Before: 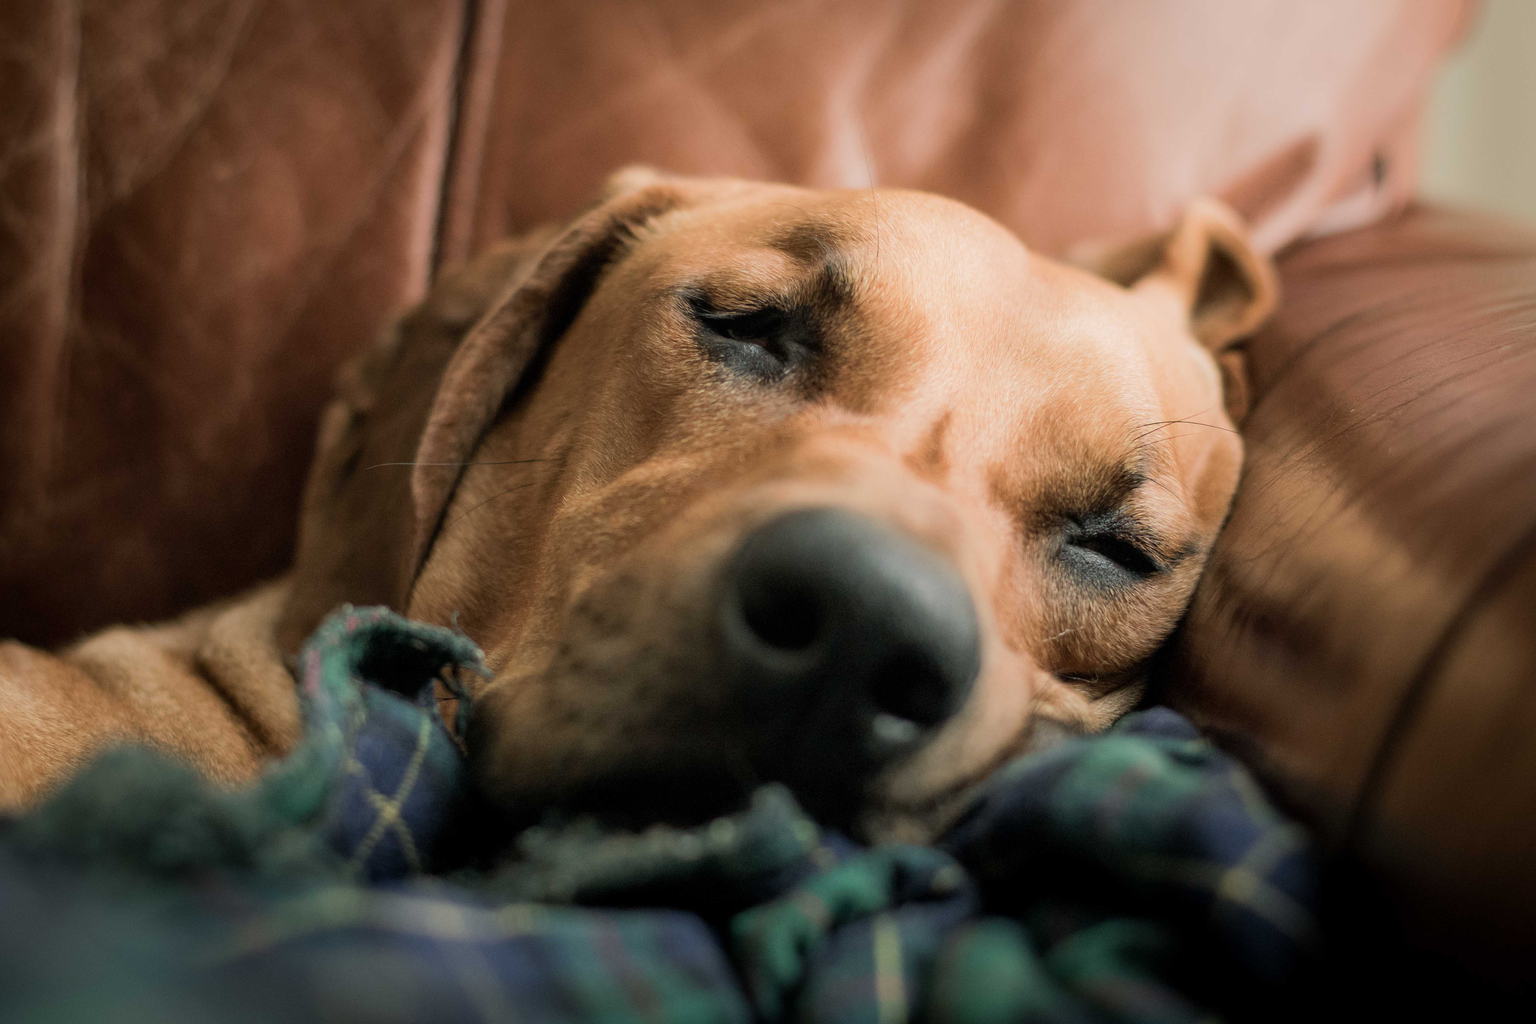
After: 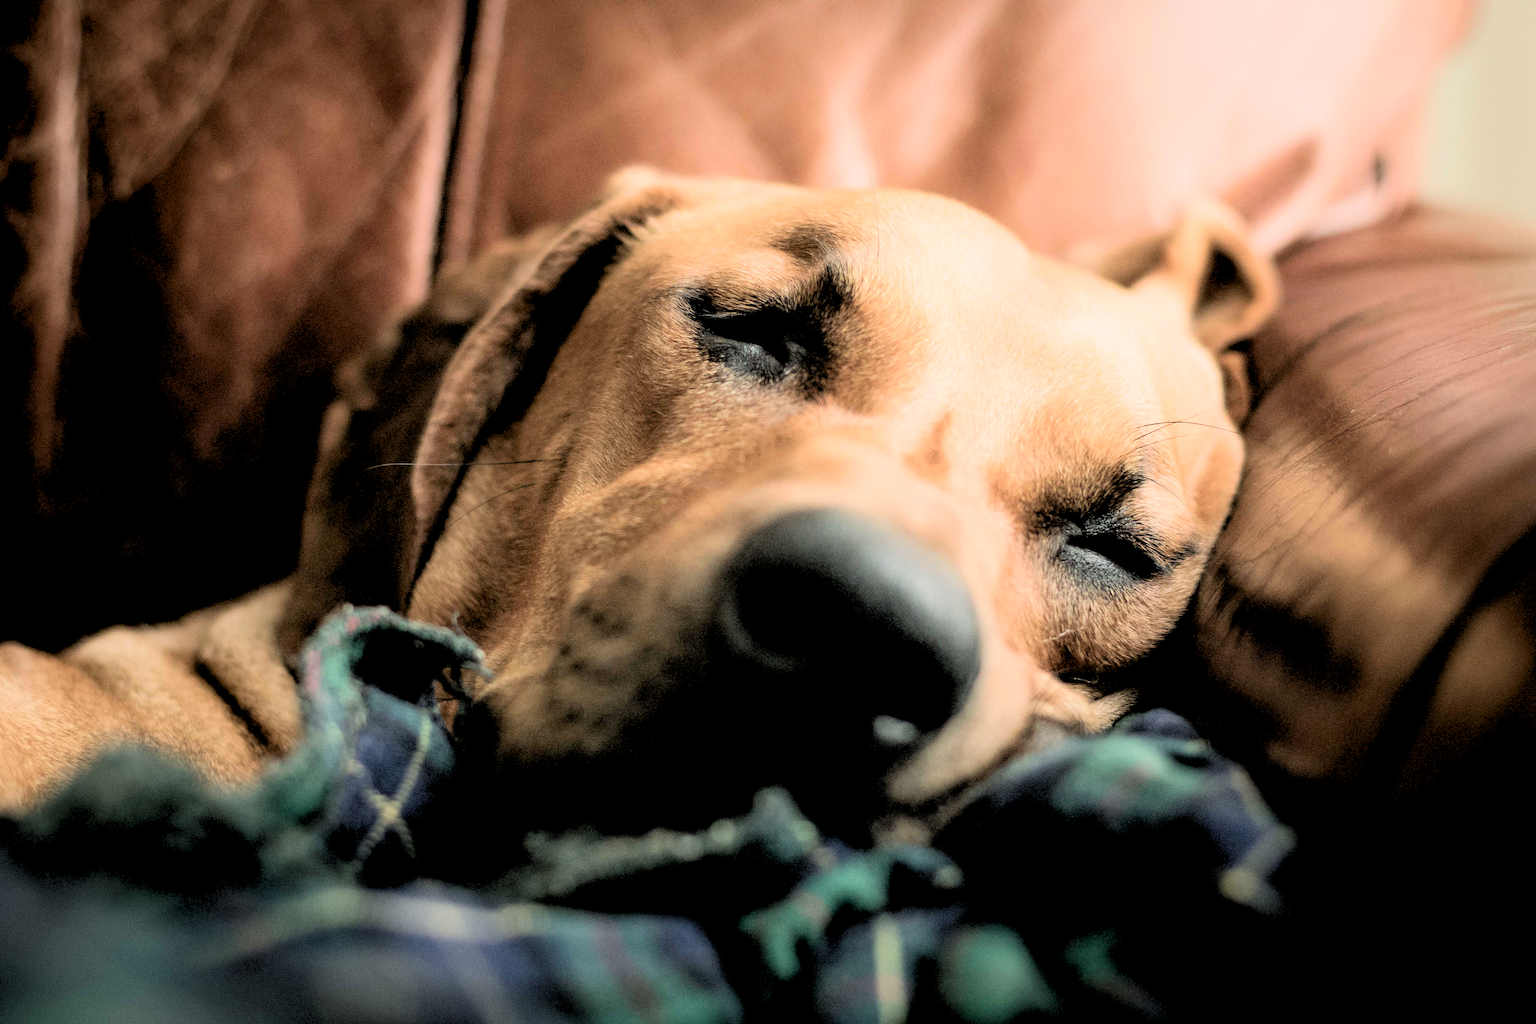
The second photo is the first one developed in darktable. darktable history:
contrast brightness saturation: contrast 0.28
rgb levels: levels [[0.027, 0.429, 0.996], [0, 0.5, 1], [0, 0.5, 1]]
